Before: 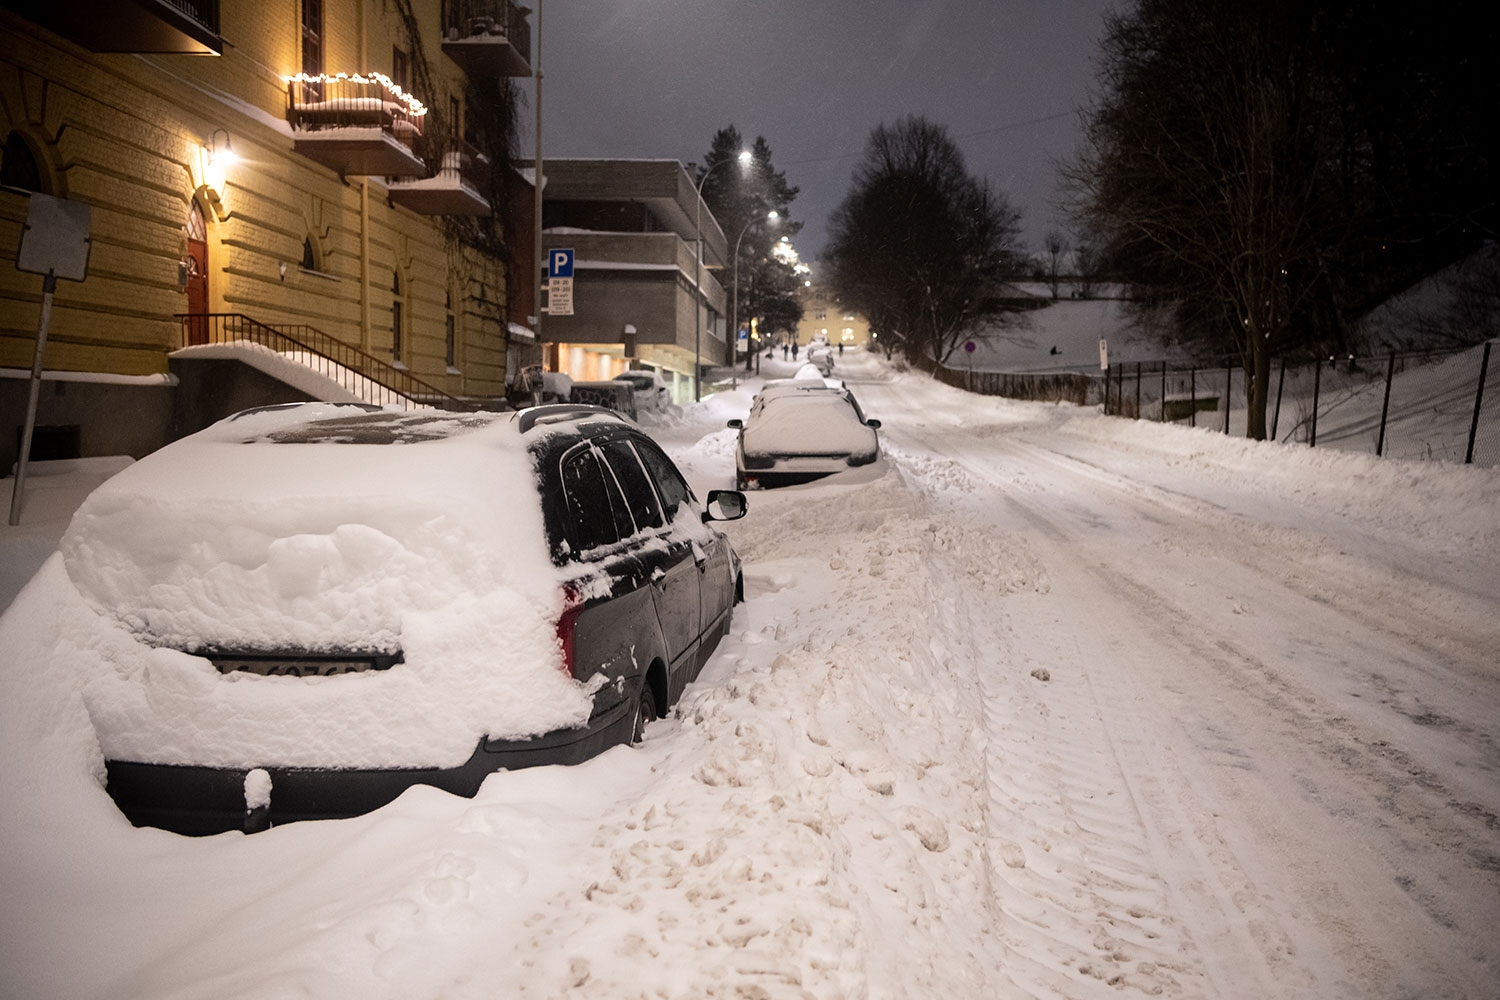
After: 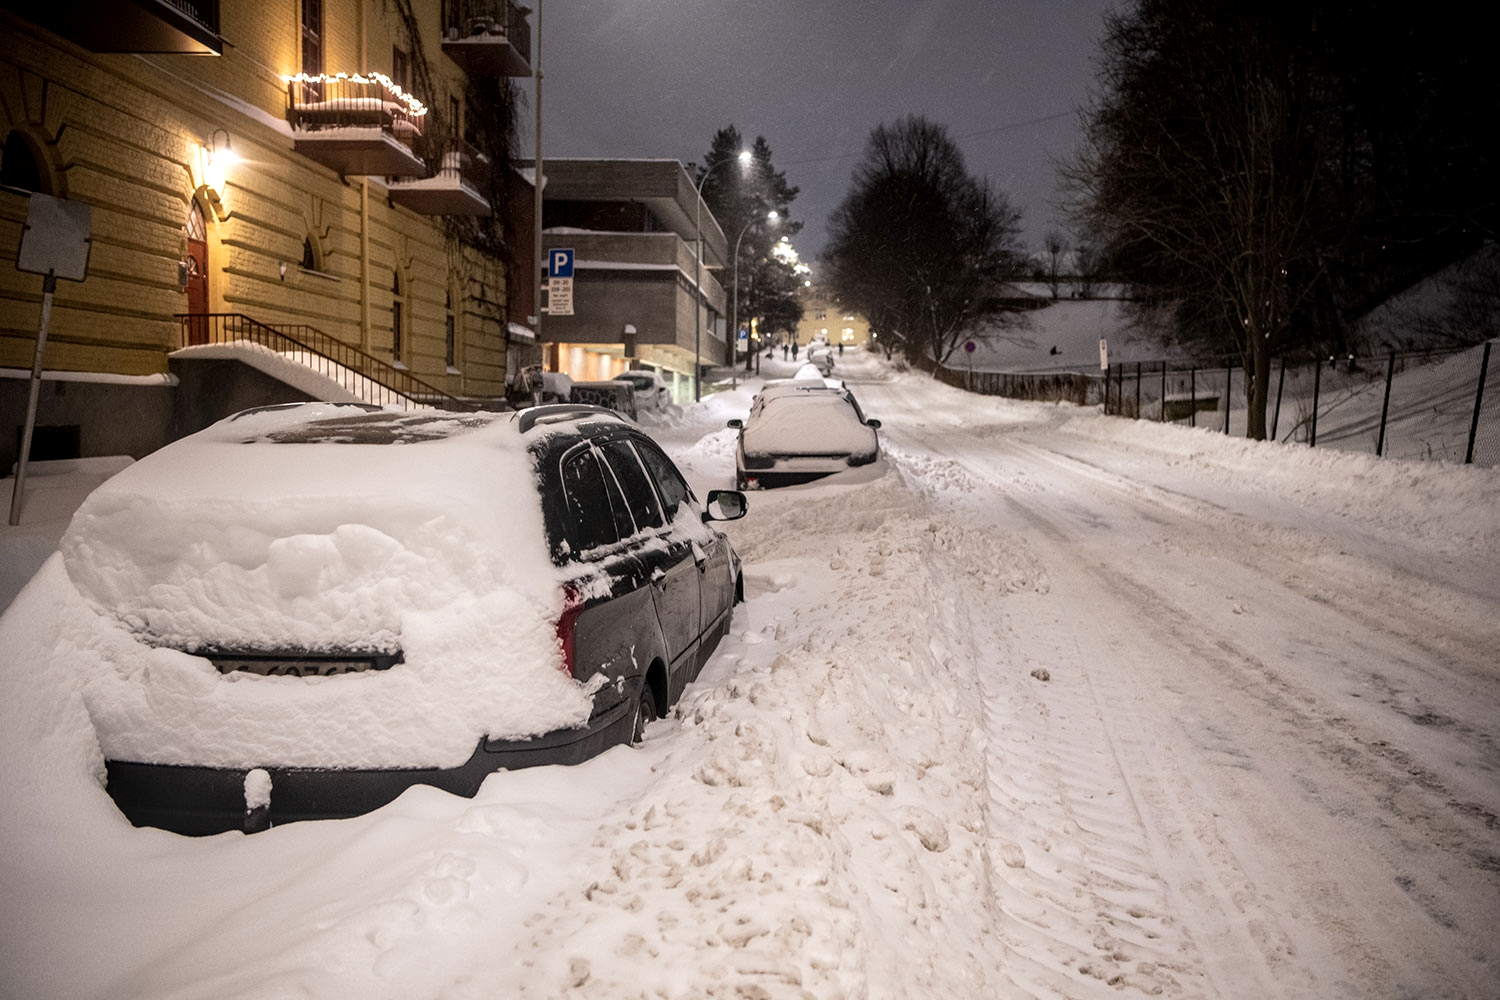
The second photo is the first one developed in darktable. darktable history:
local contrast: on, module defaults
shadows and highlights: shadows -10, white point adjustment 1.5, highlights 10
